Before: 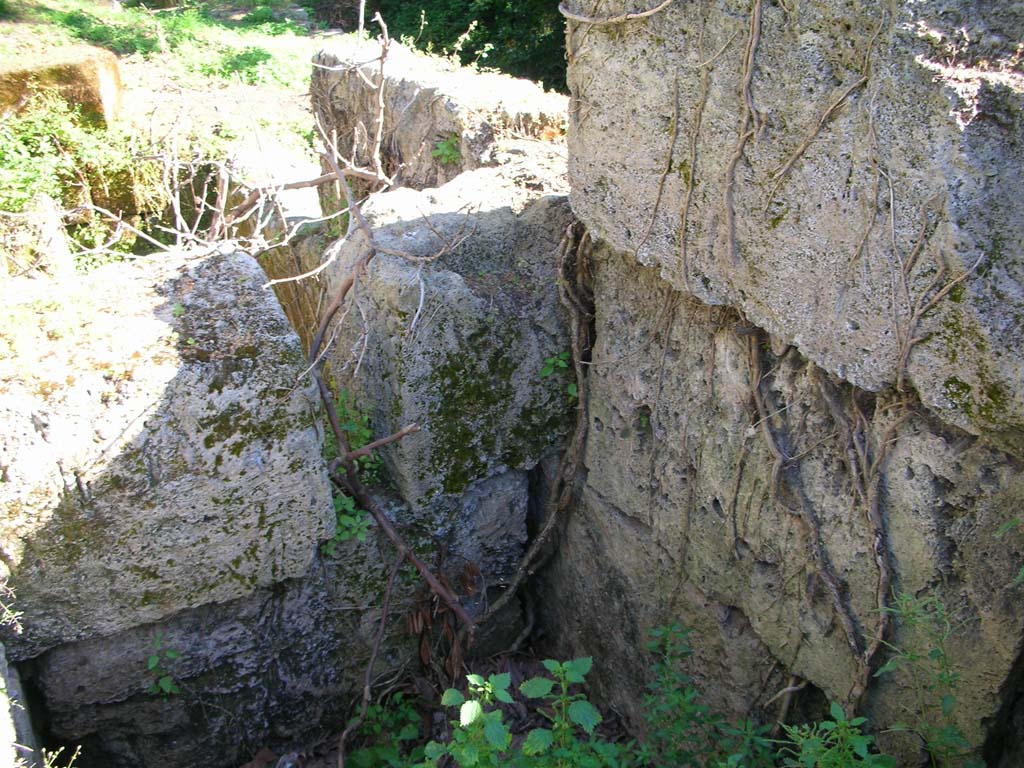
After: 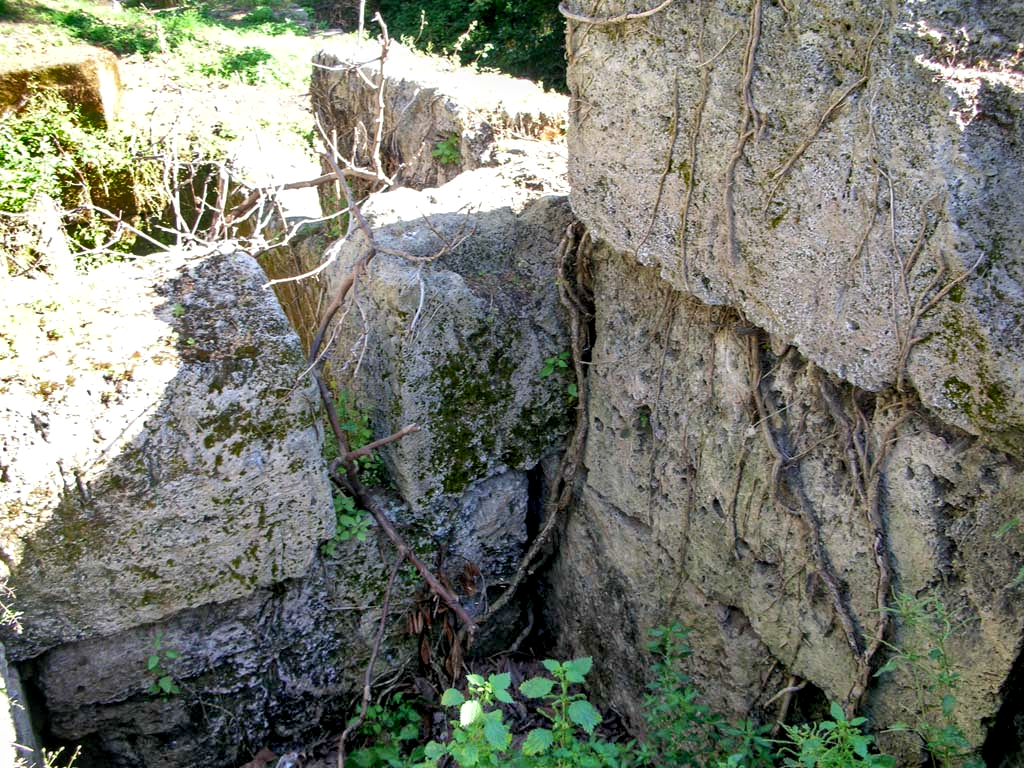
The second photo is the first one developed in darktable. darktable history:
exposure: black level correction 0.007, exposure 0.093 EV, compensate highlight preservation false
local contrast: on, module defaults
shadows and highlights: shadows 60, highlights -60.23, soften with gaussian
